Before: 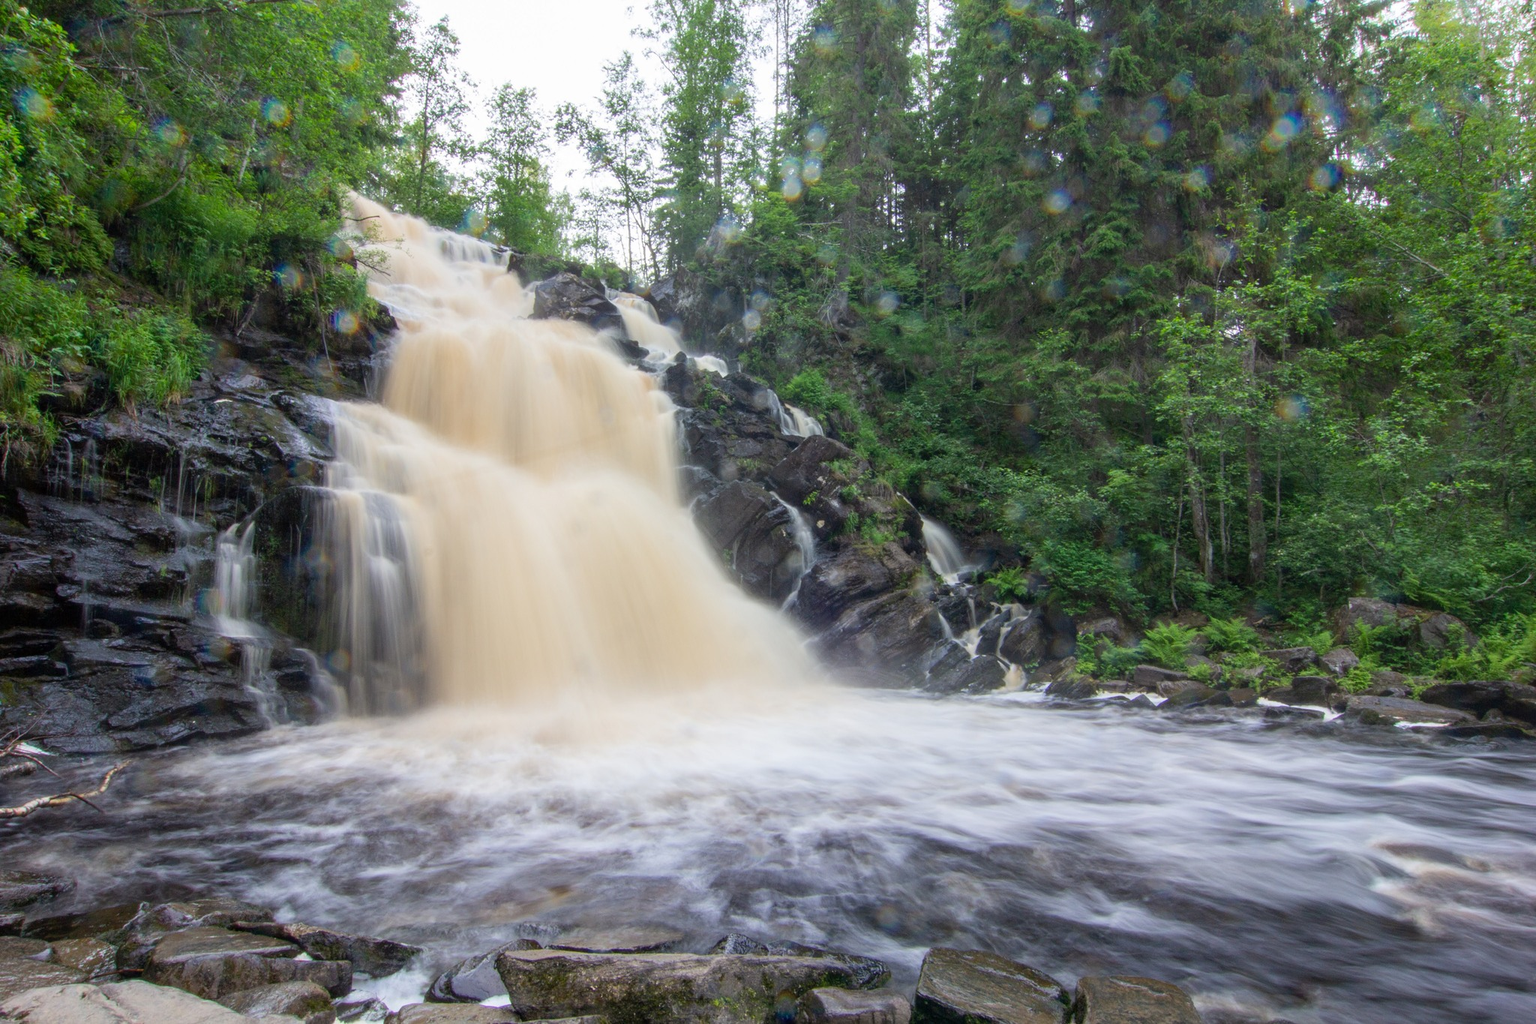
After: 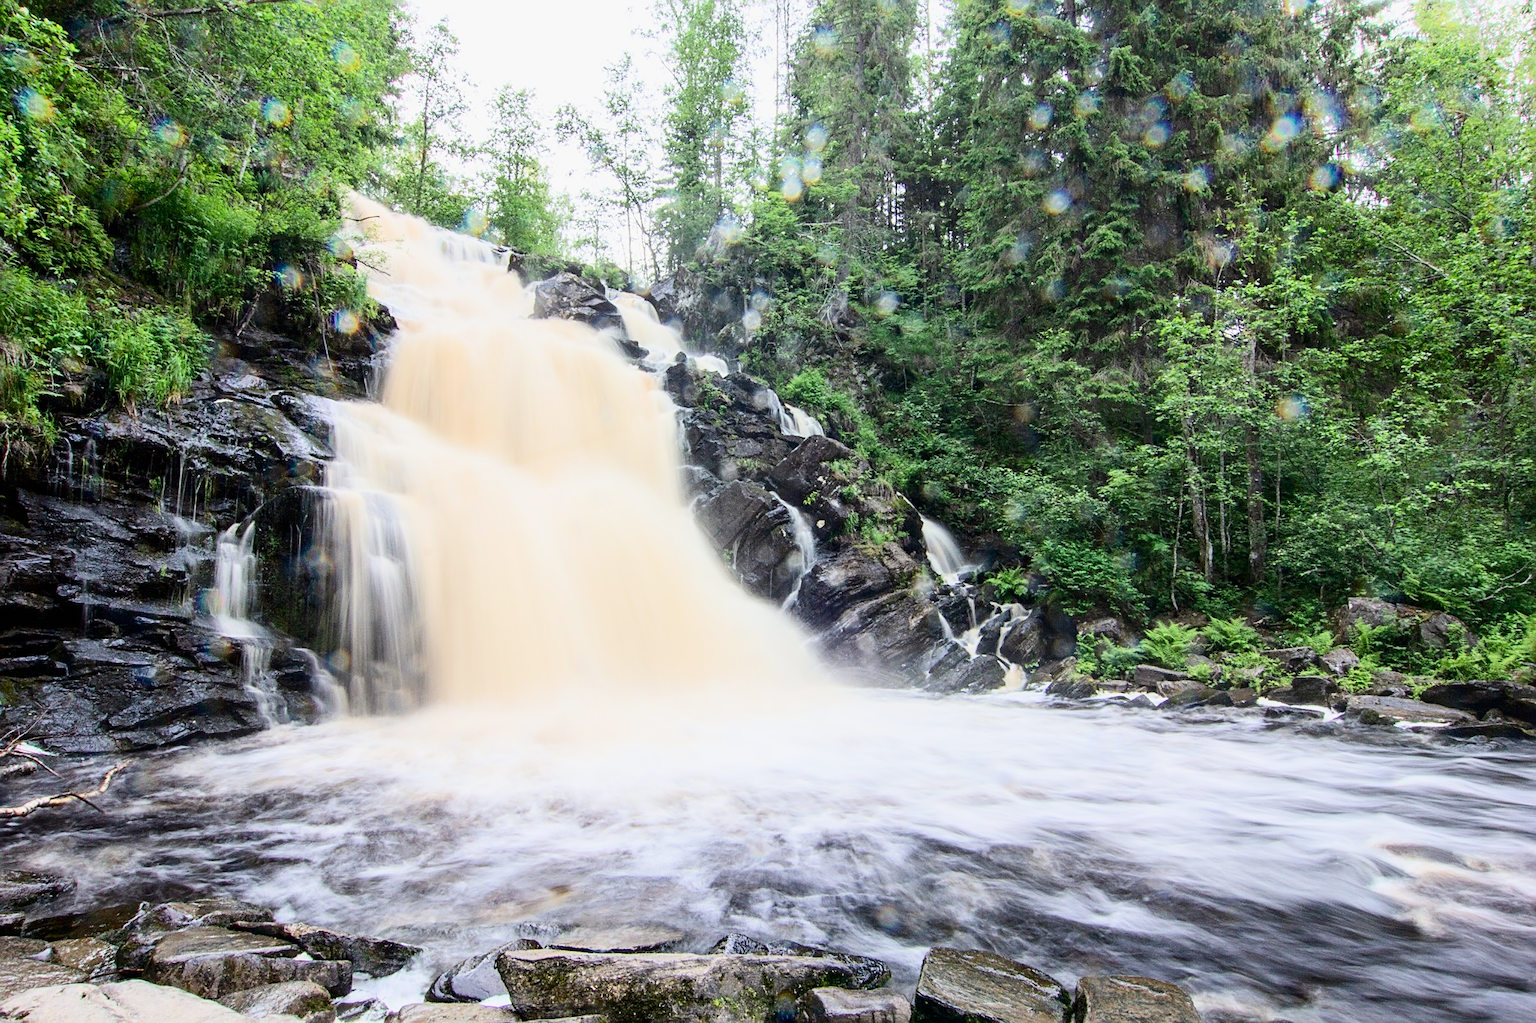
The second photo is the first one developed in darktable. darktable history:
filmic rgb: black relative exposure -7.65 EV, white relative exposure 4.56 EV, threshold 5.97 EV, hardness 3.61, enable highlight reconstruction true
contrast brightness saturation: contrast 0.285
exposure: black level correction 0, exposure 0.899 EV, compensate highlight preservation false
sharpen: on, module defaults
